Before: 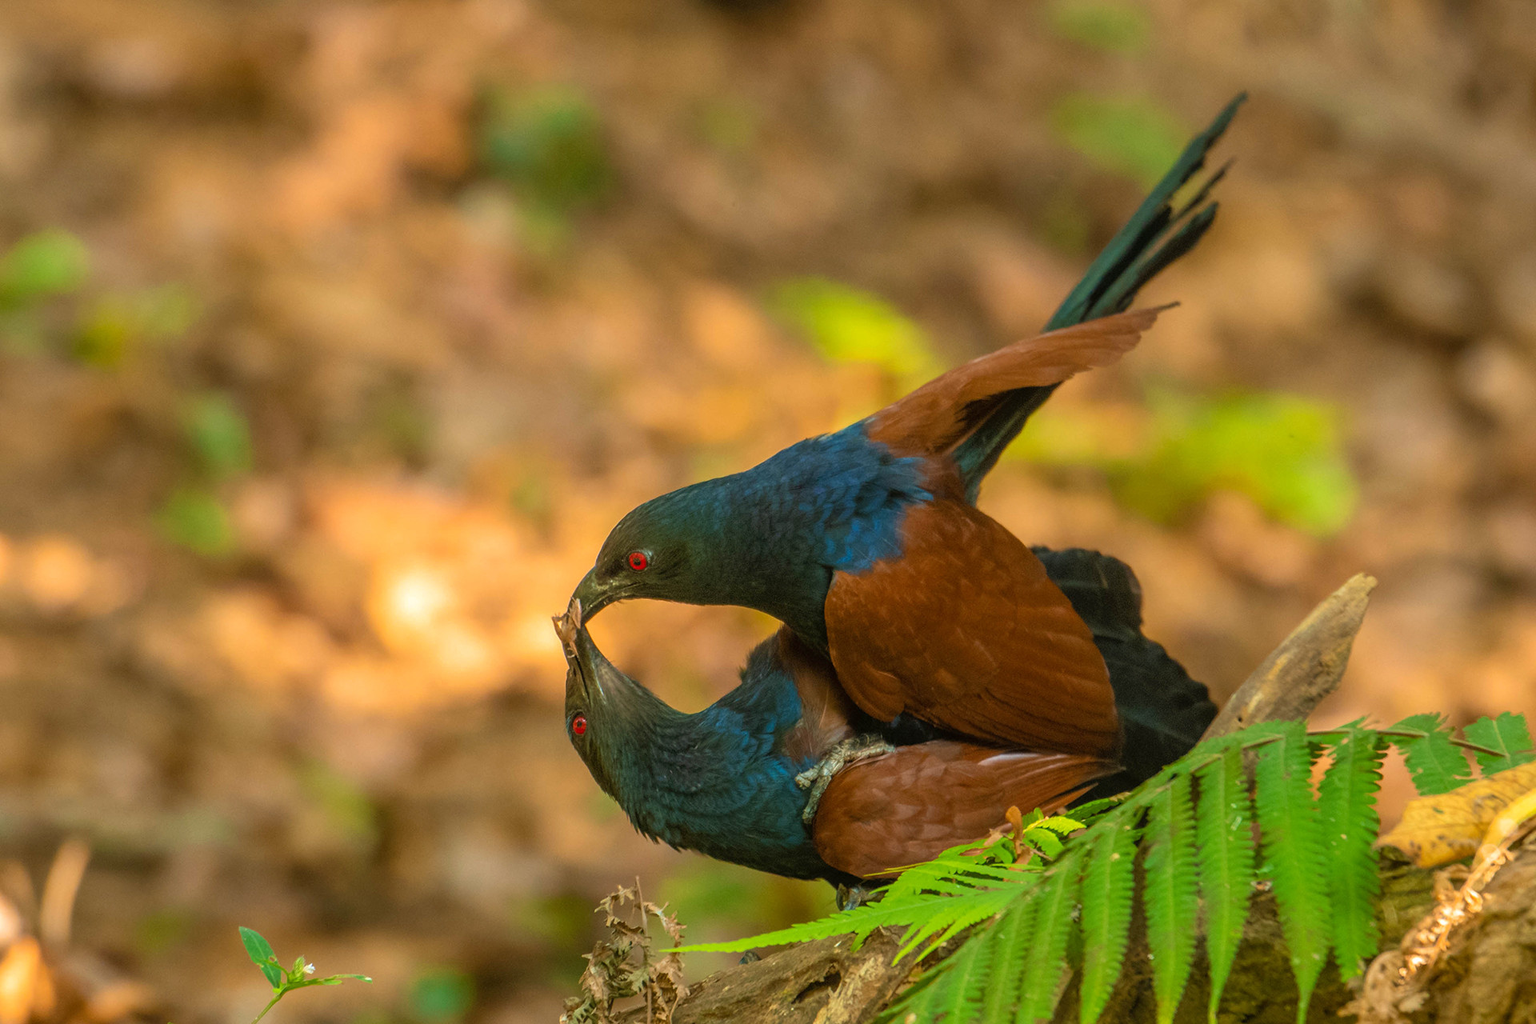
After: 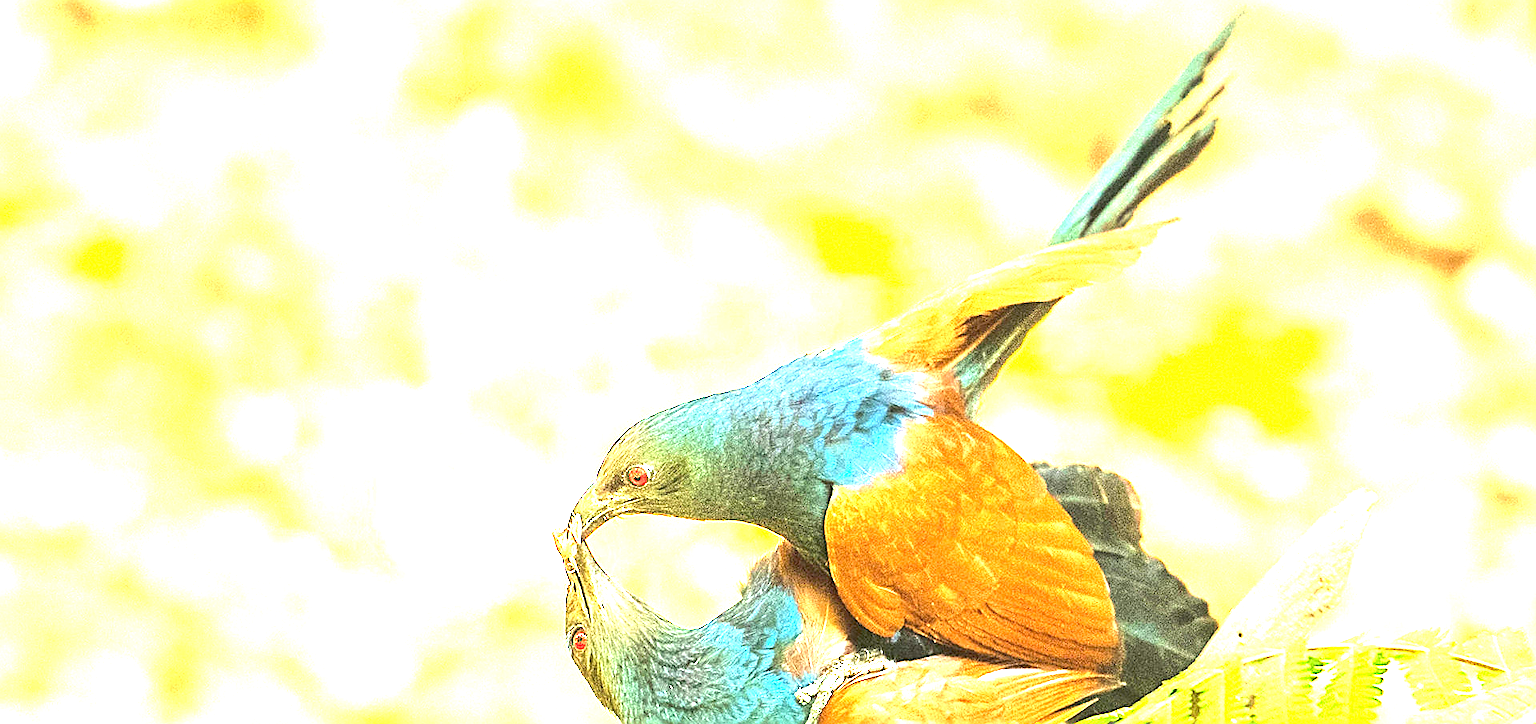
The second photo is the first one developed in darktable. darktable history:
local contrast: highlights 100%, shadows 100%, detail 120%, midtone range 0.2
exposure: black level correction 0, exposure 4 EV, compensate exposure bias true, compensate highlight preservation false
crop and rotate: top 8.293%, bottom 20.996%
sharpen: radius 1.685, amount 1.294
